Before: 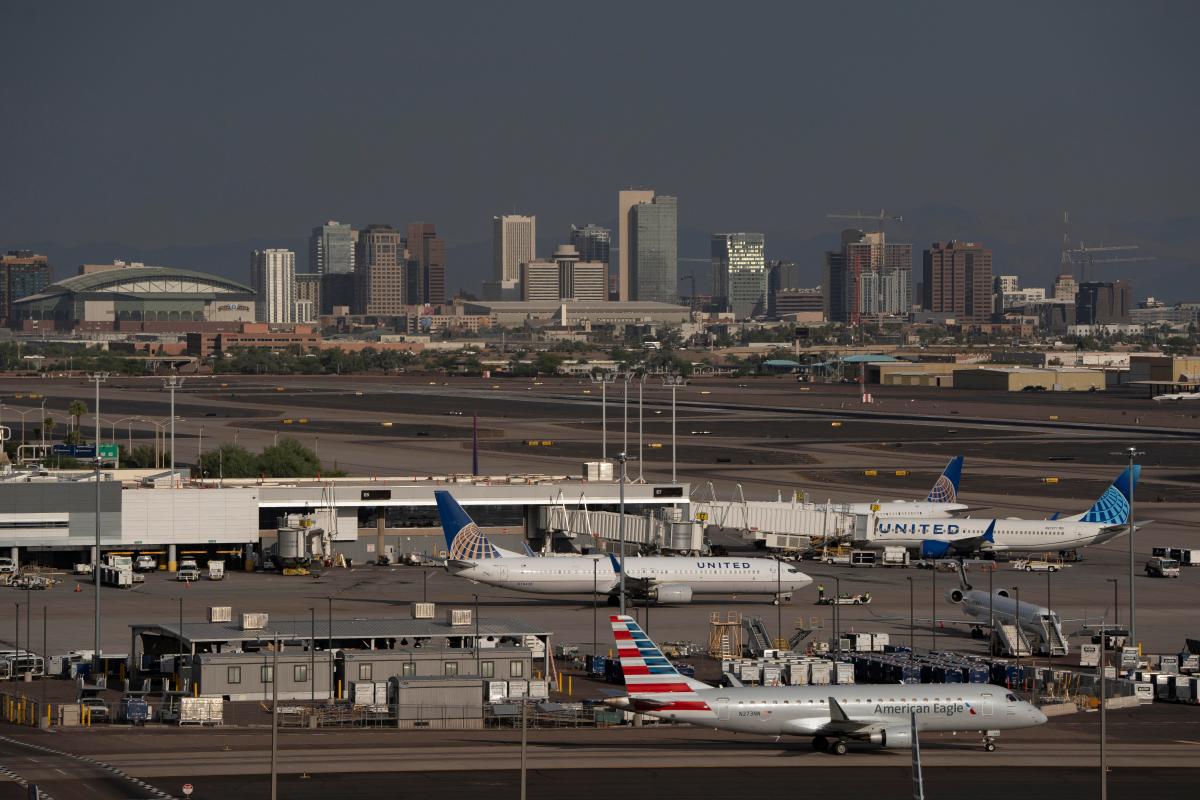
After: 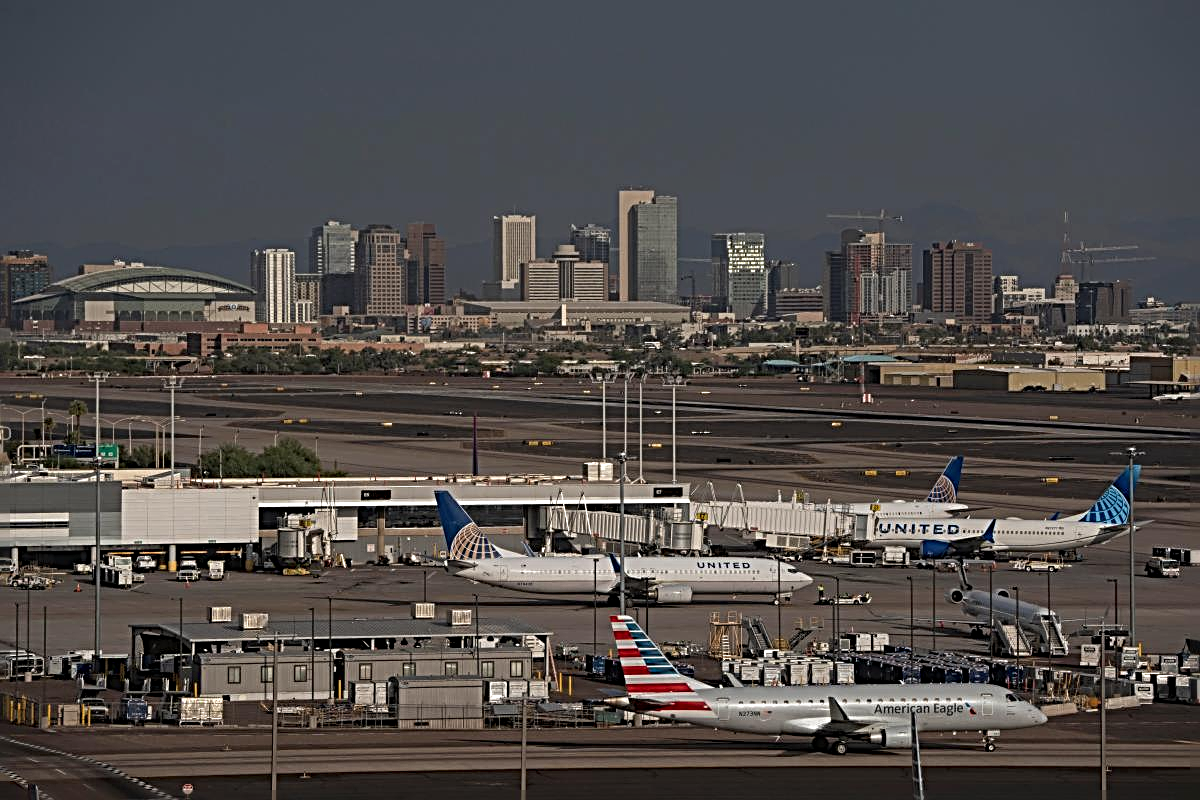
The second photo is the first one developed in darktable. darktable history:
sharpen: radius 3.68, amount 0.928
local contrast: detail 110%
